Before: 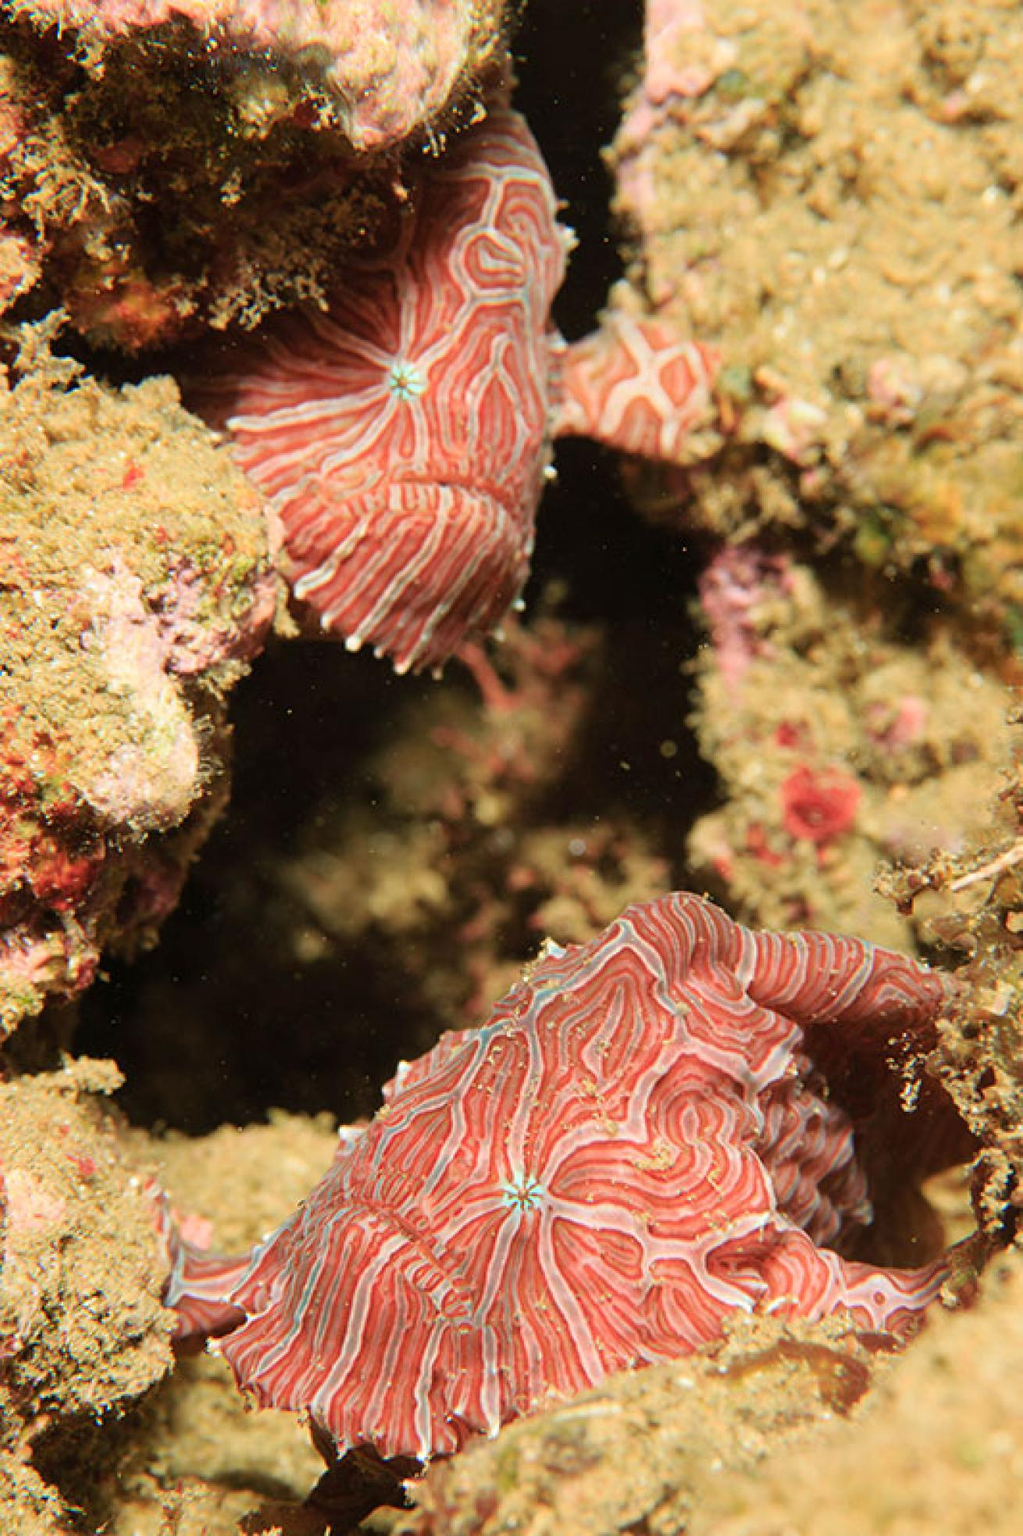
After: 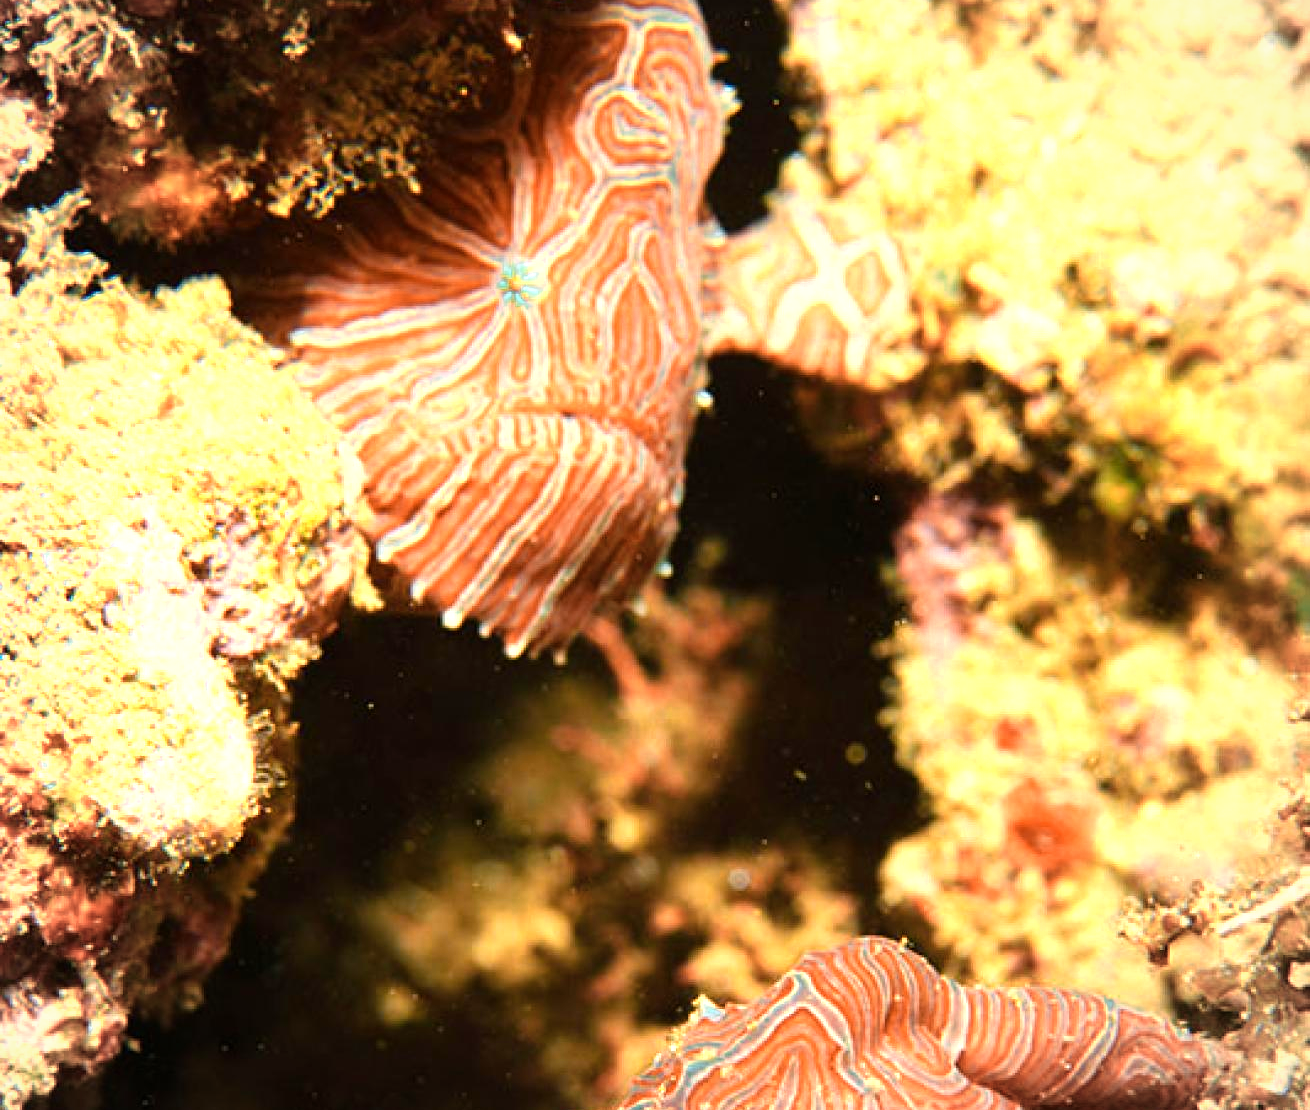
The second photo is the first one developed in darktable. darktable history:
color zones: curves: ch0 [(0.018, 0.548) (0.197, 0.654) (0.425, 0.447) (0.605, 0.658) (0.732, 0.579)]; ch1 [(0.105, 0.531) (0.224, 0.531) (0.386, 0.39) (0.618, 0.456) (0.732, 0.456) (0.956, 0.421)]; ch2 [(0.039, 0.583) (0.215, 0.465) (0.399, 0.544) (0.465, 0.548) (0.614, 0.447) (0.724, 0.43) (0.882, 0.623) (0.956, 0.632)]
crop and rotate: top 10.438%, bottom 33.067%
shadows and highlights: shadows -13.29, white point adjustment 3.85, highlights 28.34
color balance rgb: shadows lift › chroma 0.87%, shadows lift › hue 113.97°, perceptual saturation grading › global saturation 10.405%, global vibrance 44.704%
vignetting: fall-off radius 63.48%, brightness -0.329, unbound false
